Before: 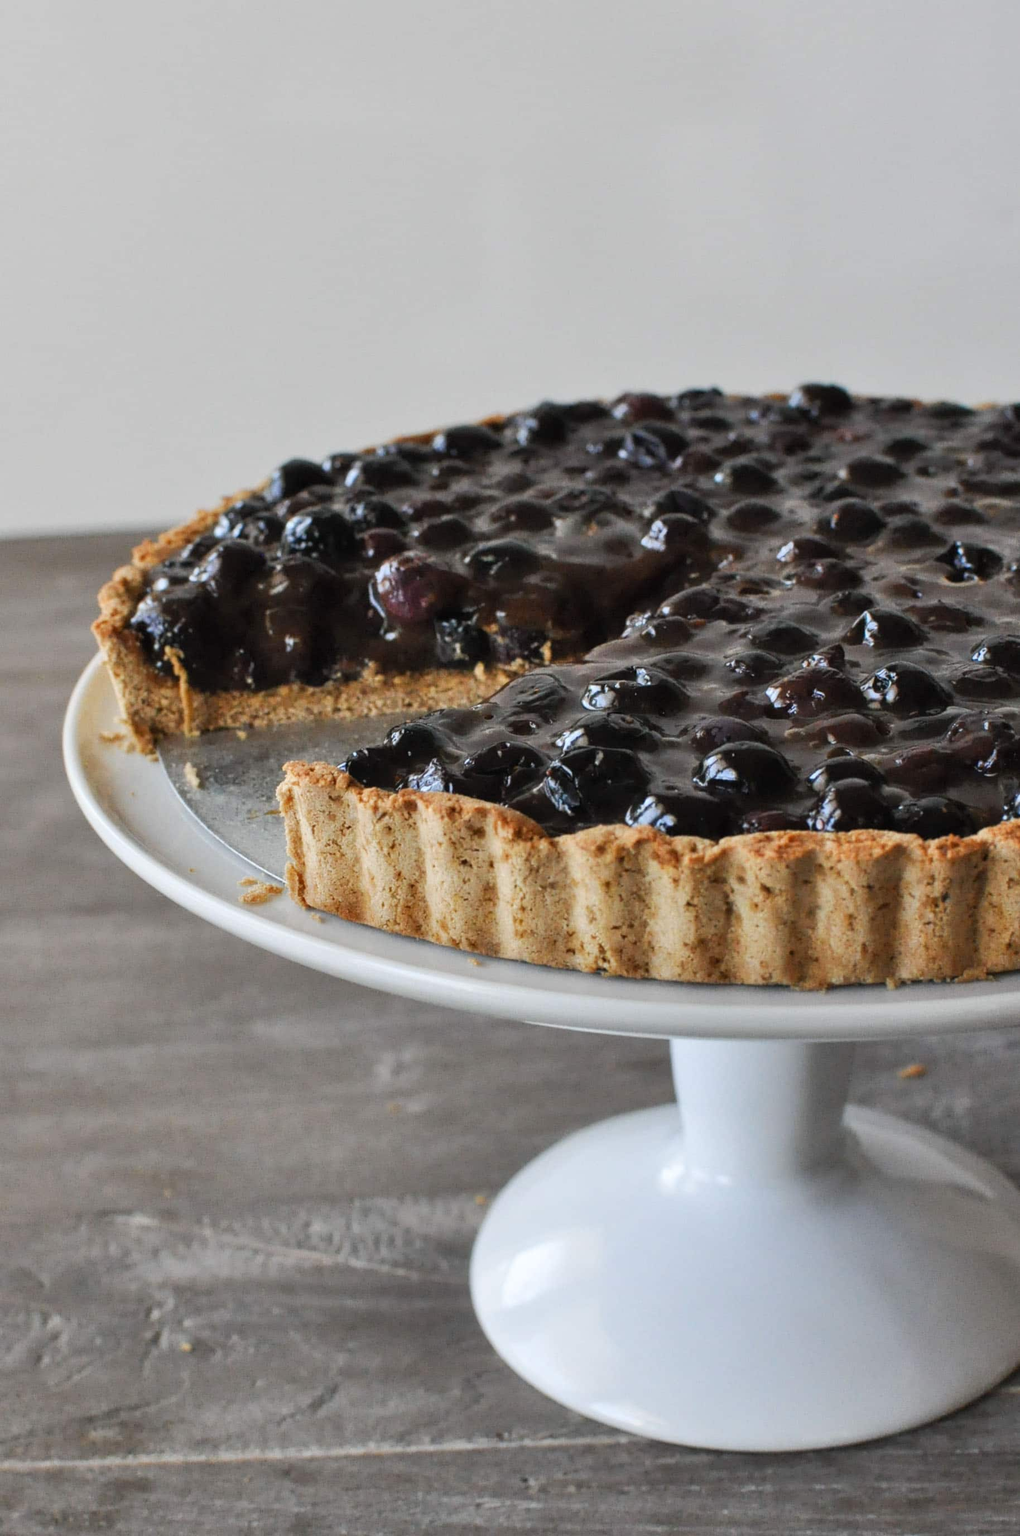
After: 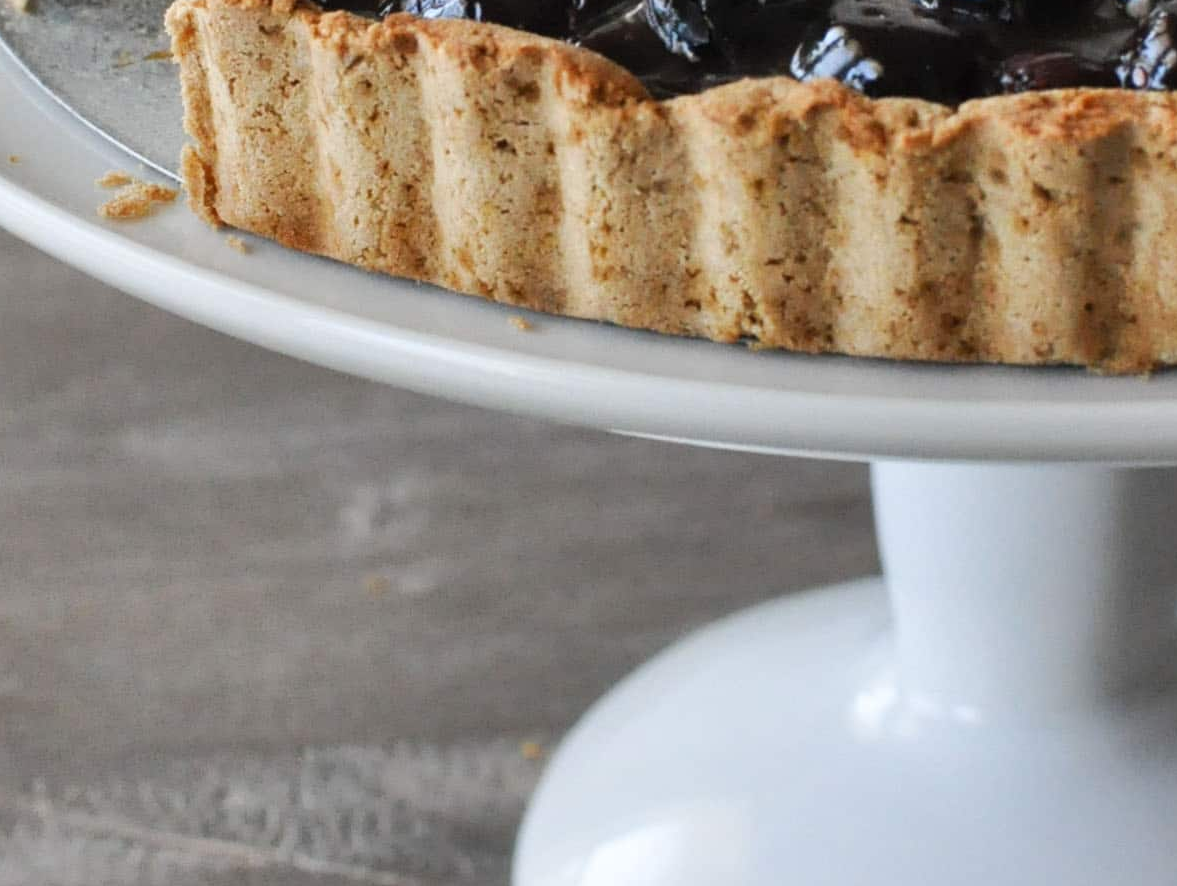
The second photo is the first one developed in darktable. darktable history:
crop: left 18.075%, top 50.876%, right 17.528%, bottom 16.916%
